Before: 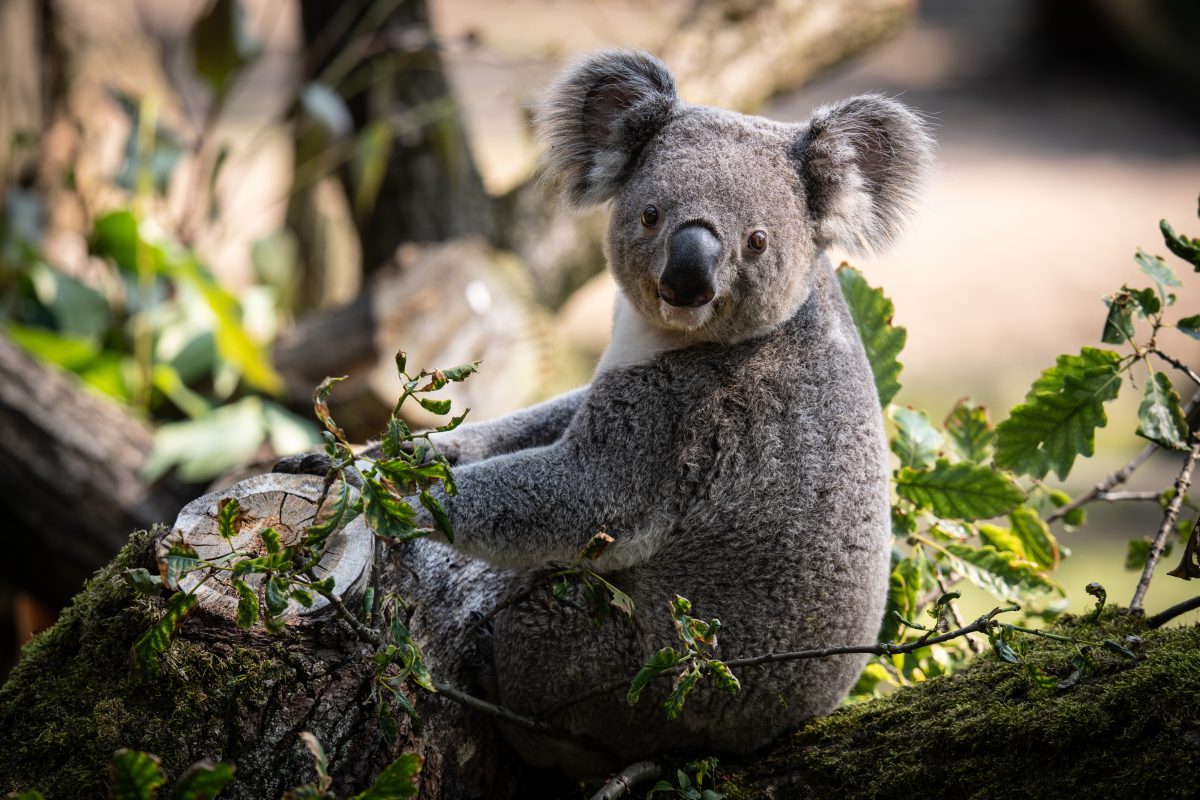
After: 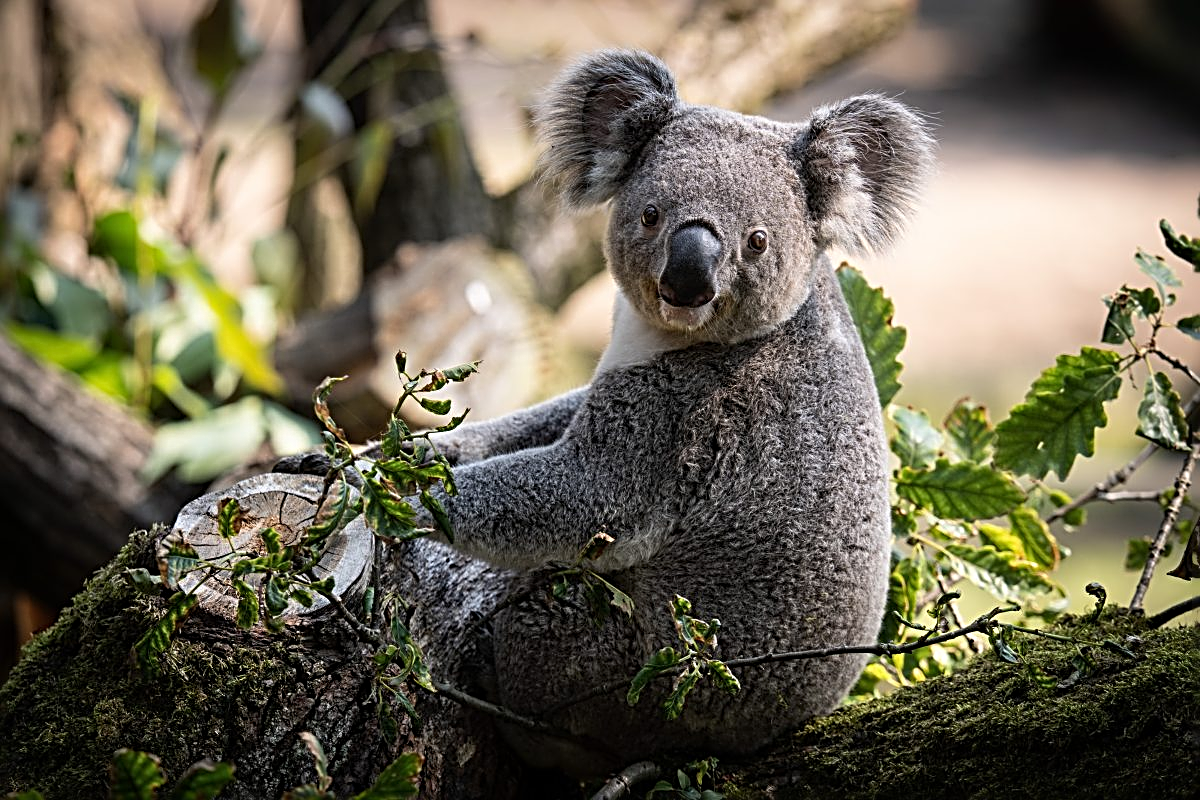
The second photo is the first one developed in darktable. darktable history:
sharpen: radius 2.976, amount 0.766
